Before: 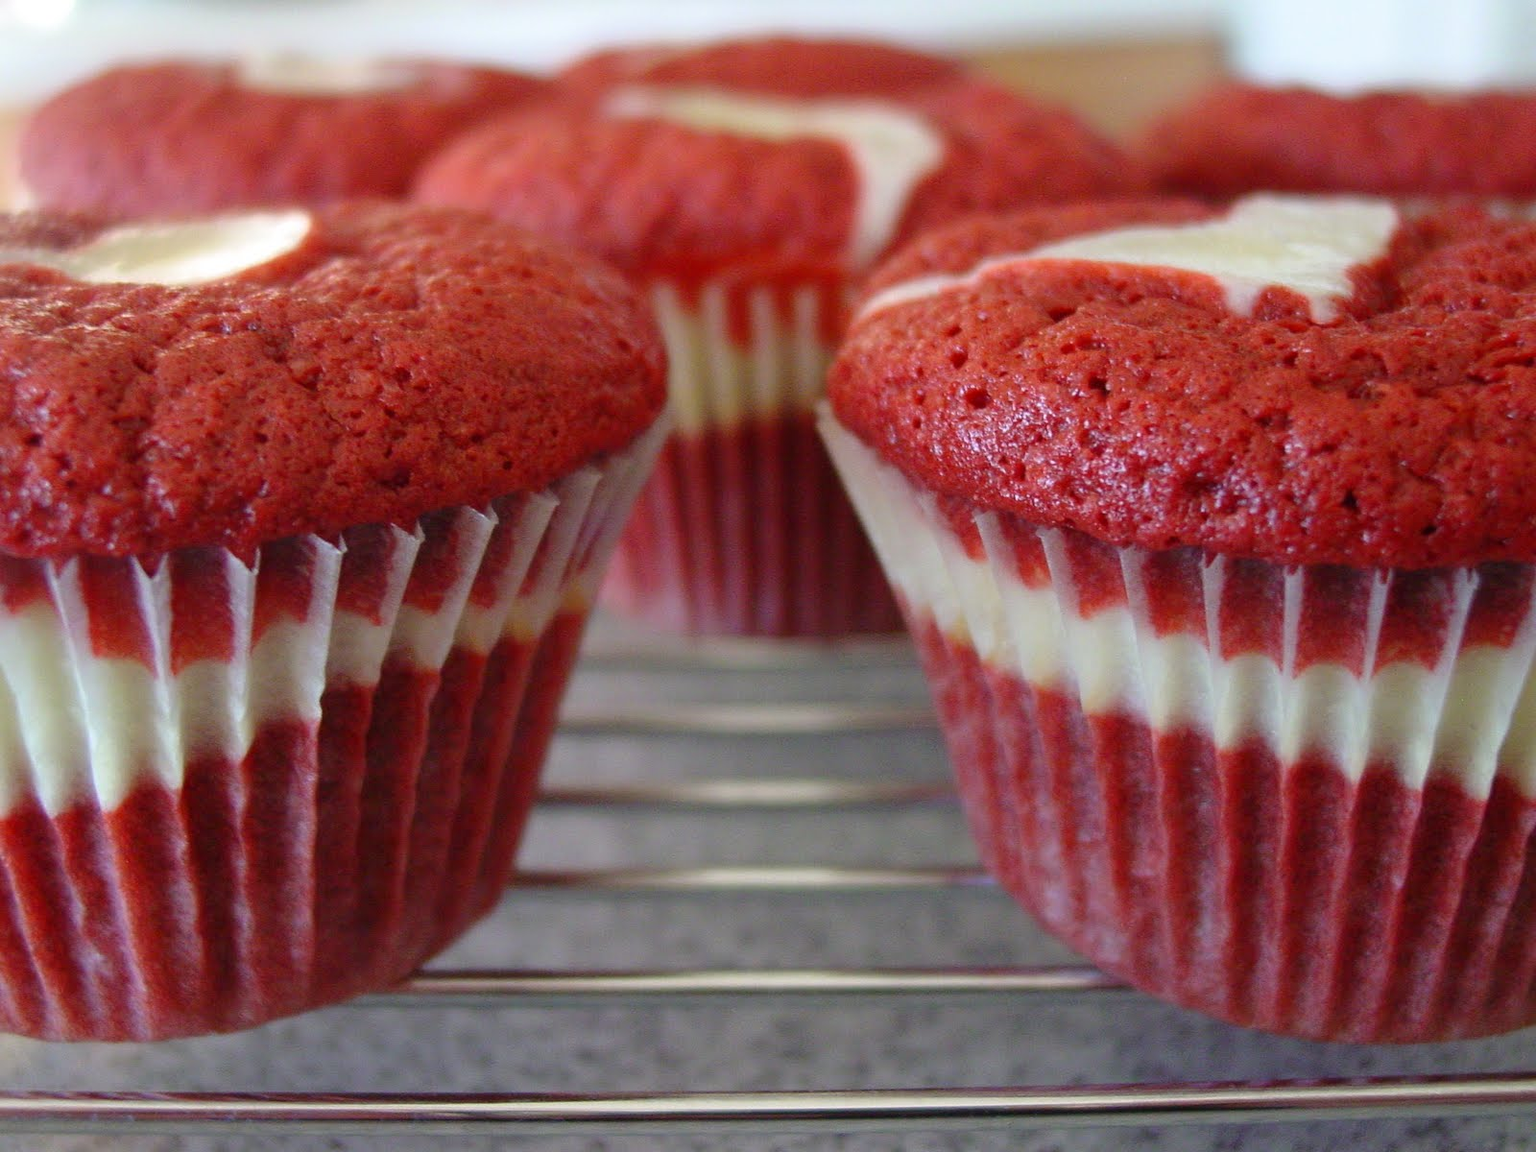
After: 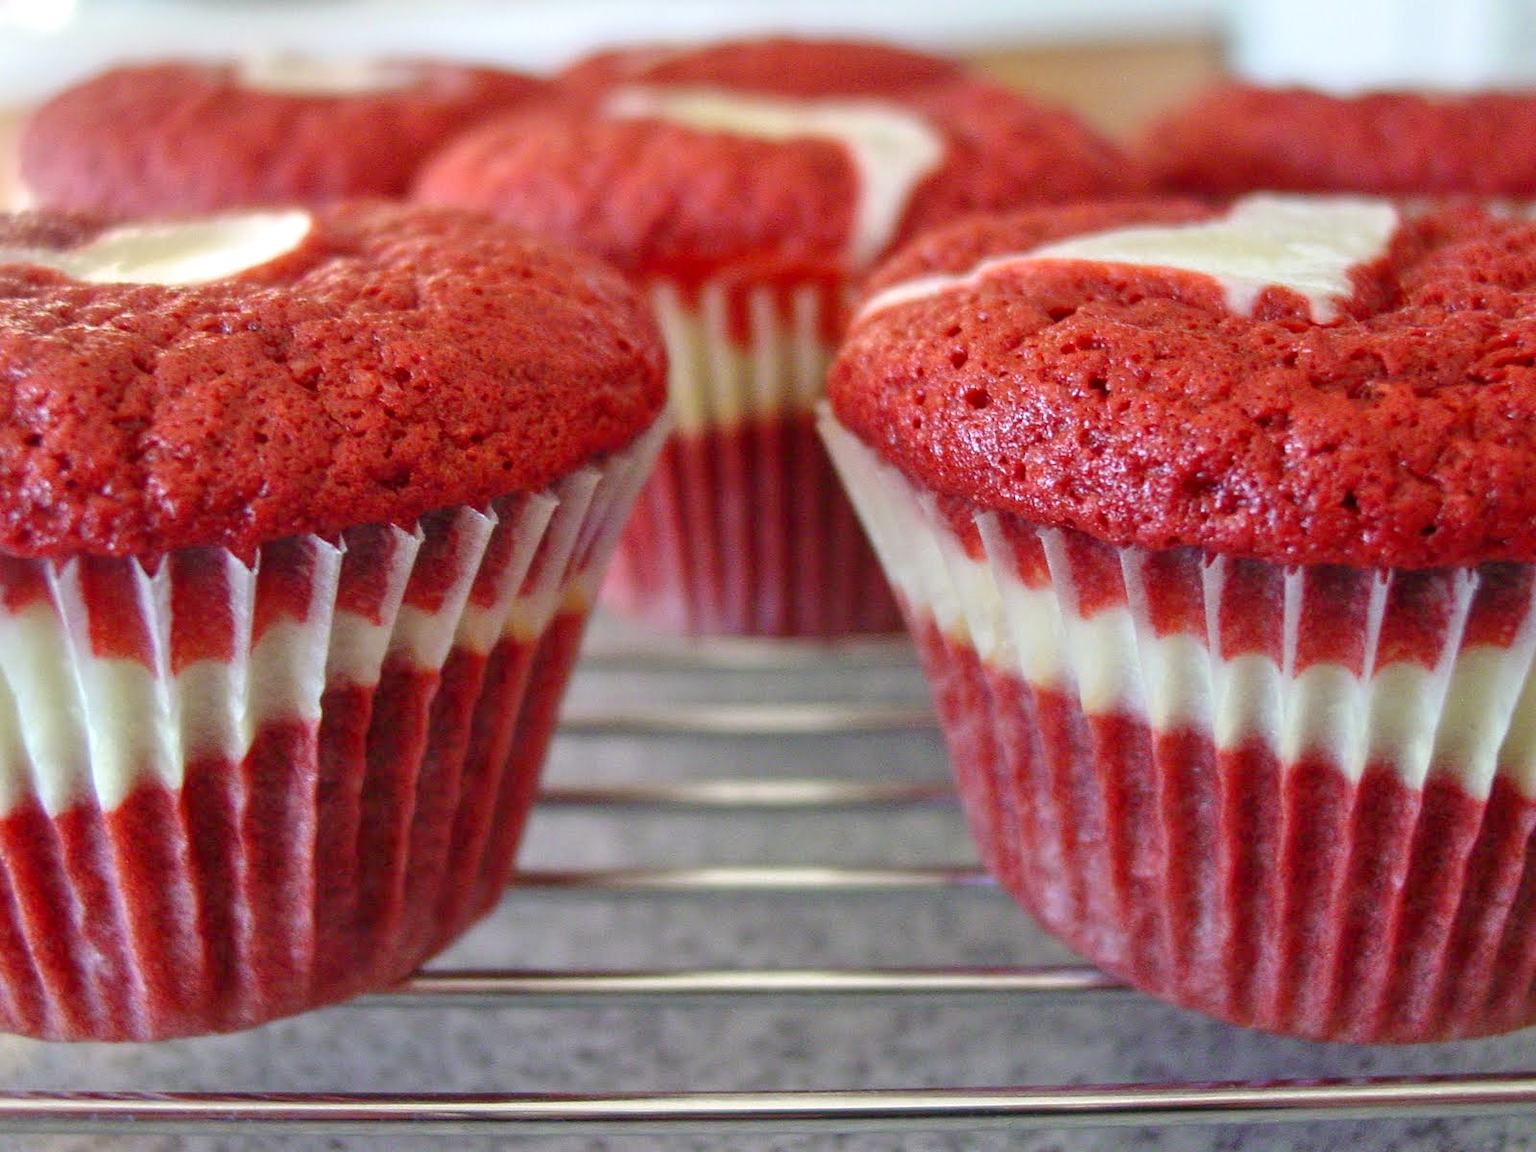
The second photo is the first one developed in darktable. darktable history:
local contrast: on, module defaults
tone equalizer: -8 EV 1 EV, -7 EV 1 EV, -6 EV 1 EV, -5 EV 1 EV, -4 EV 1 EV, -3 EV 0.75 EV, -2 EV 0.5 EV, -1 EV 0.25 EV
